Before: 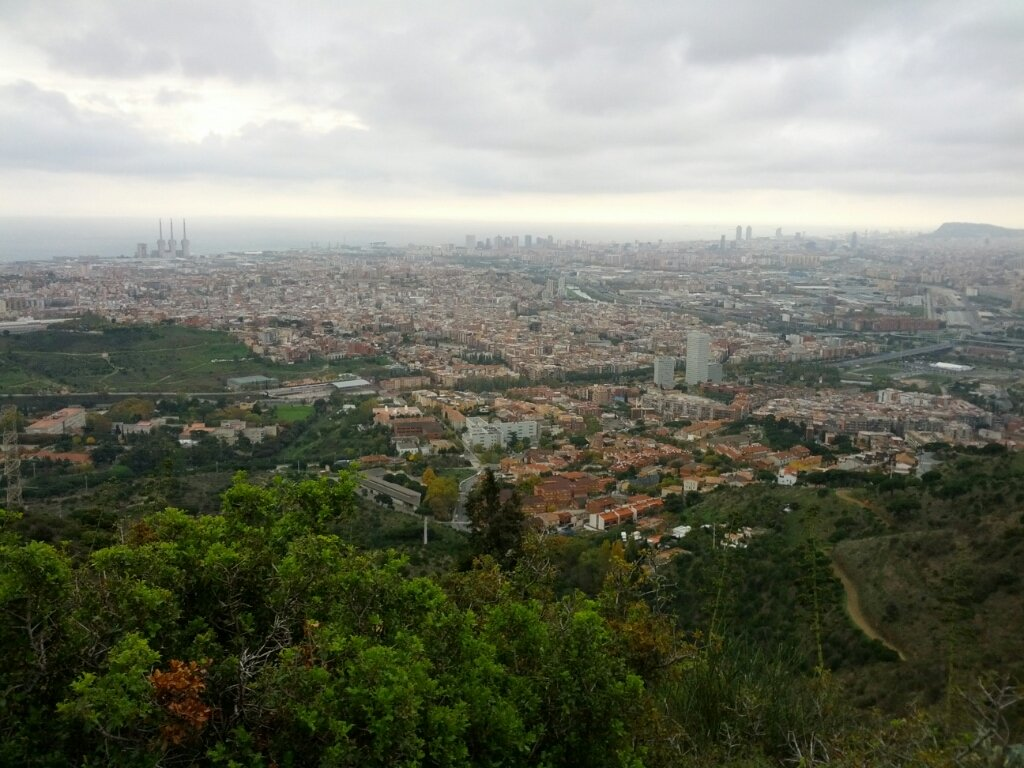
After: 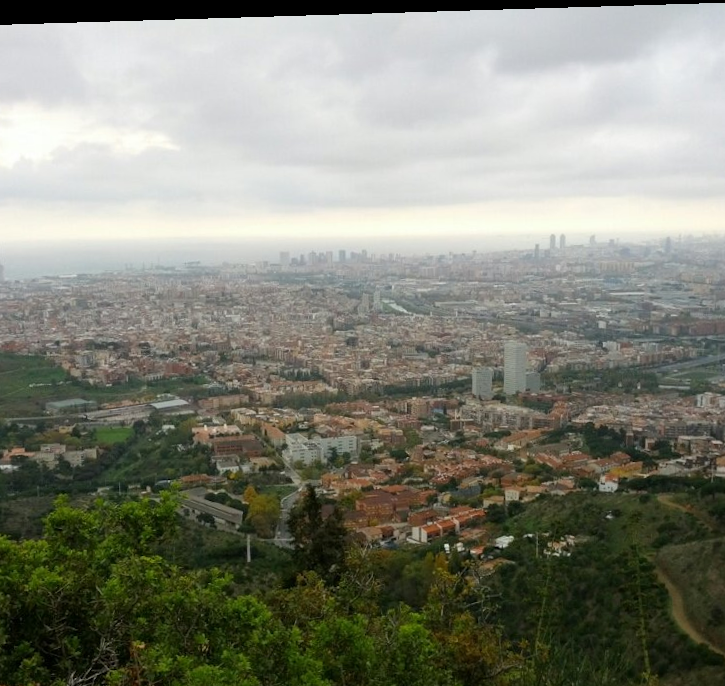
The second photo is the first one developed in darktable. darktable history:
rotate and perspective: rotation -1.75°, automatic cropping off
tone equalizer: on, module defaults
crop: left 18.479%, right 12.2%, bottom 13.971%
